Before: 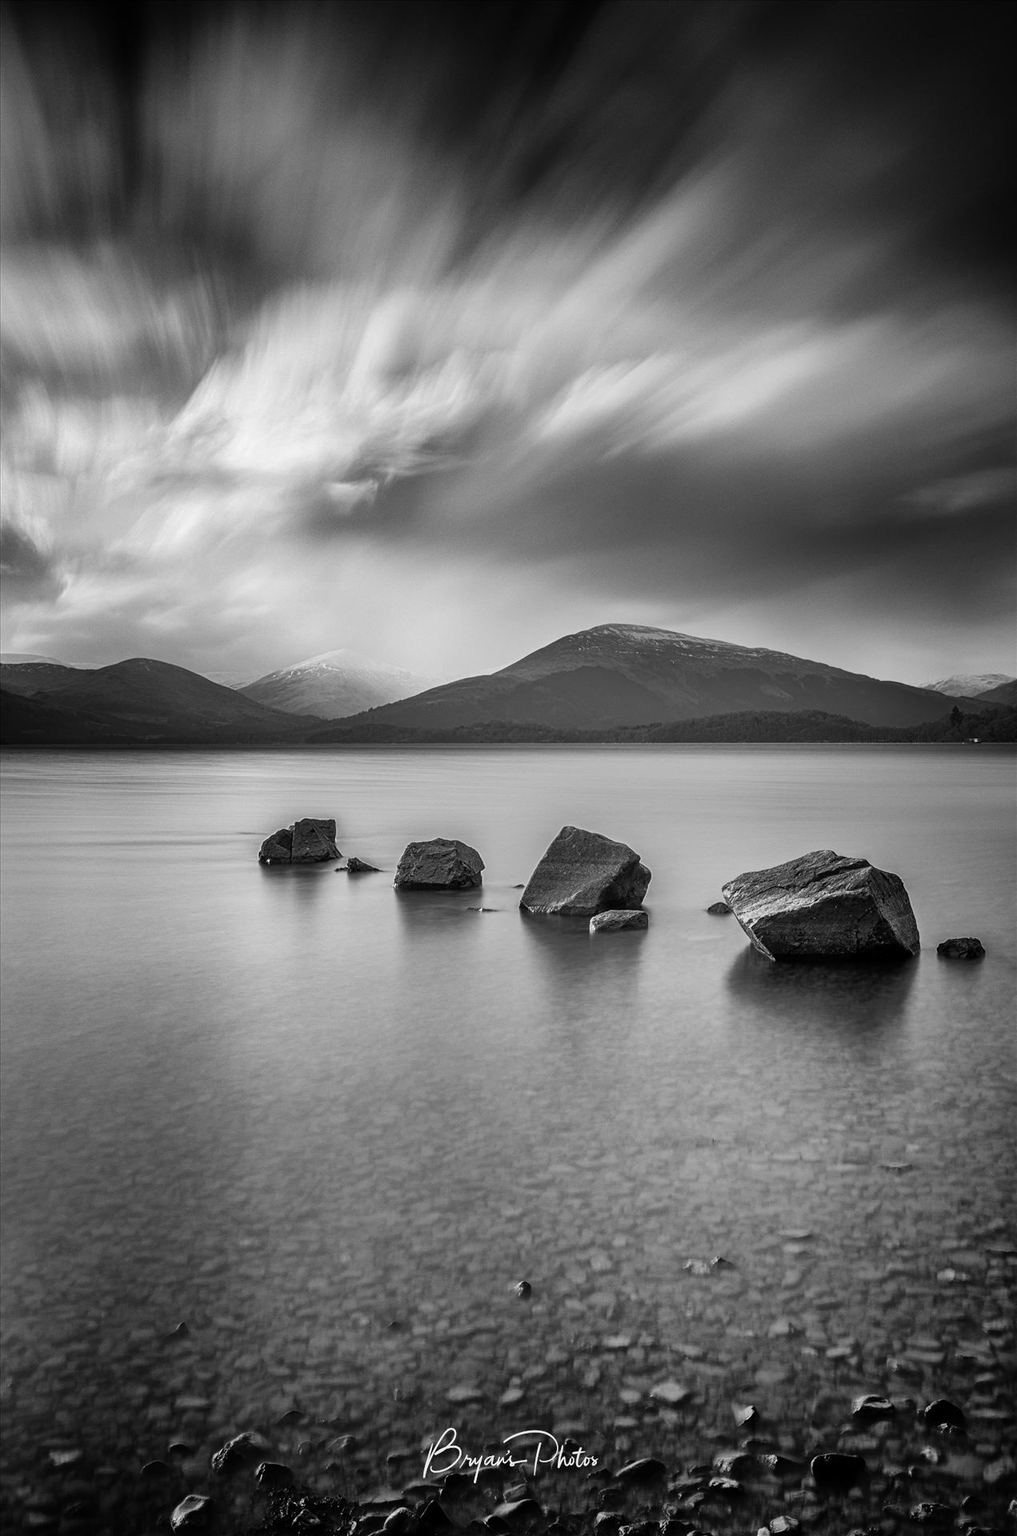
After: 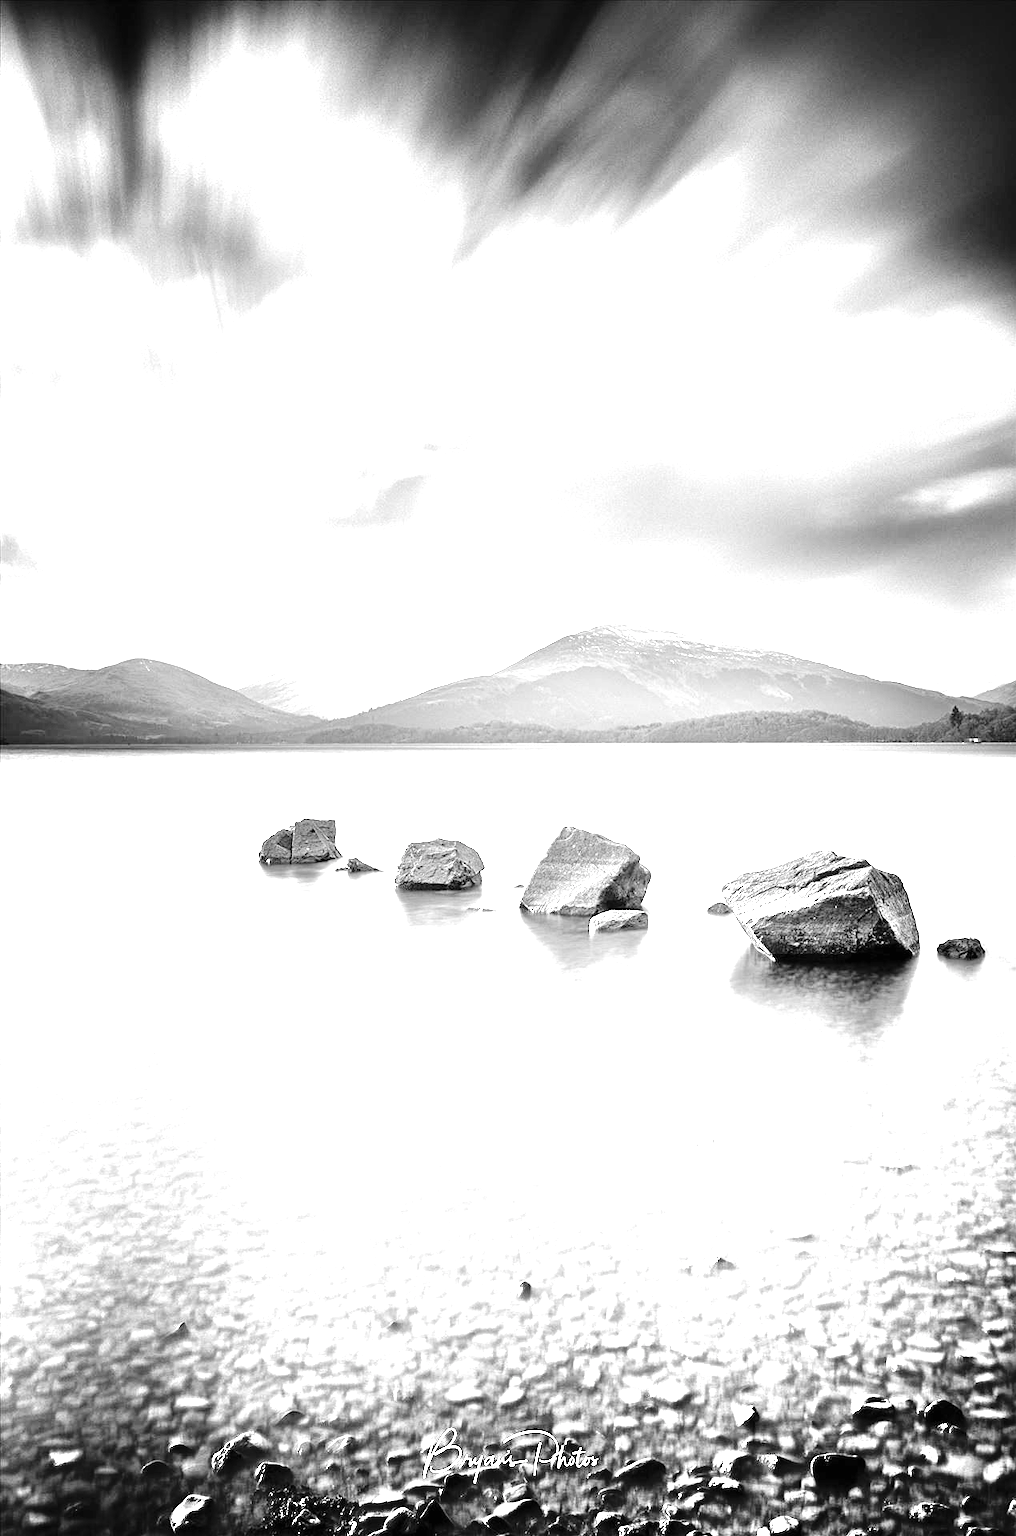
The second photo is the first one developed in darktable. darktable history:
exposure: black level correction 0, exposure 0.5 EV, compensate exposure bias true, compensate highlight preservation false
tone equalizer: -7 EV 0.15 EV, -6 EV 0.6 EV, -5 EV 1.15 EV, -4 EV 1.33 EV, -3 EV 1.15 EV, -2 EV 0.6 EV, -1 EV 0.15 EV, mask exposure compensation -0.5 EV
levels: levels [0, 0.281, 0.562]
